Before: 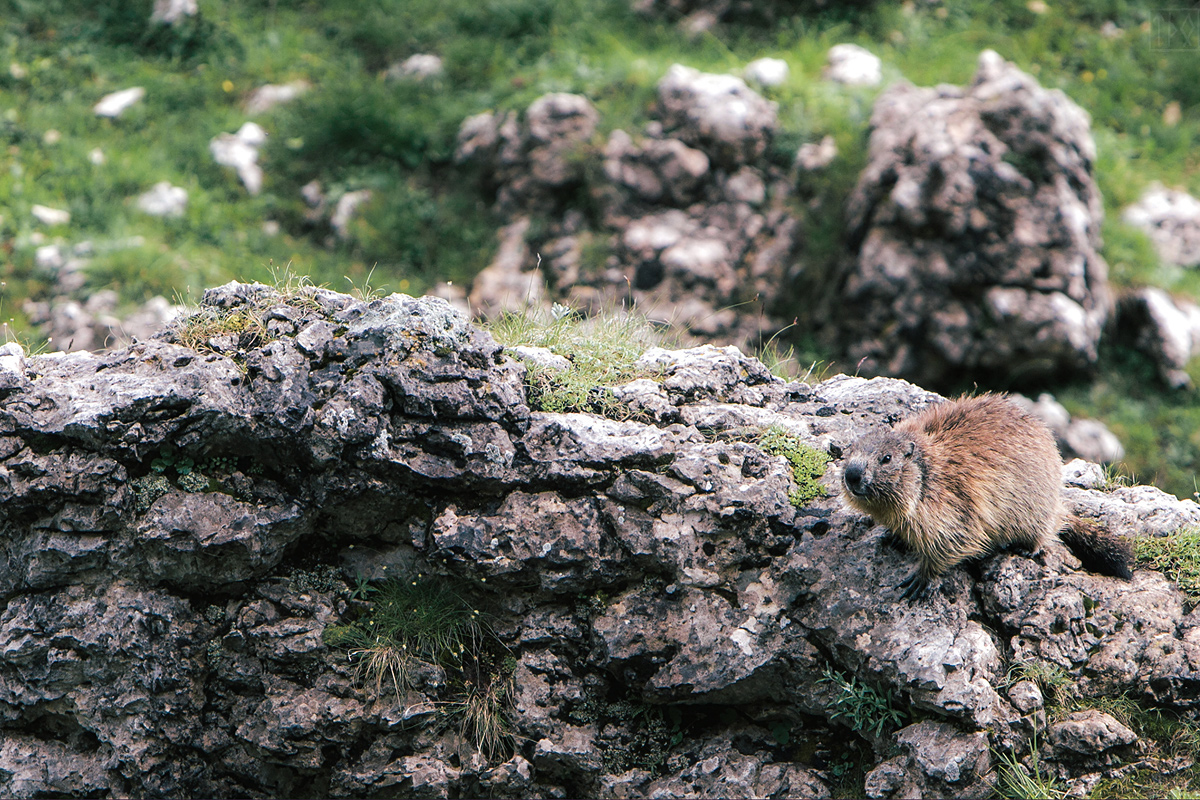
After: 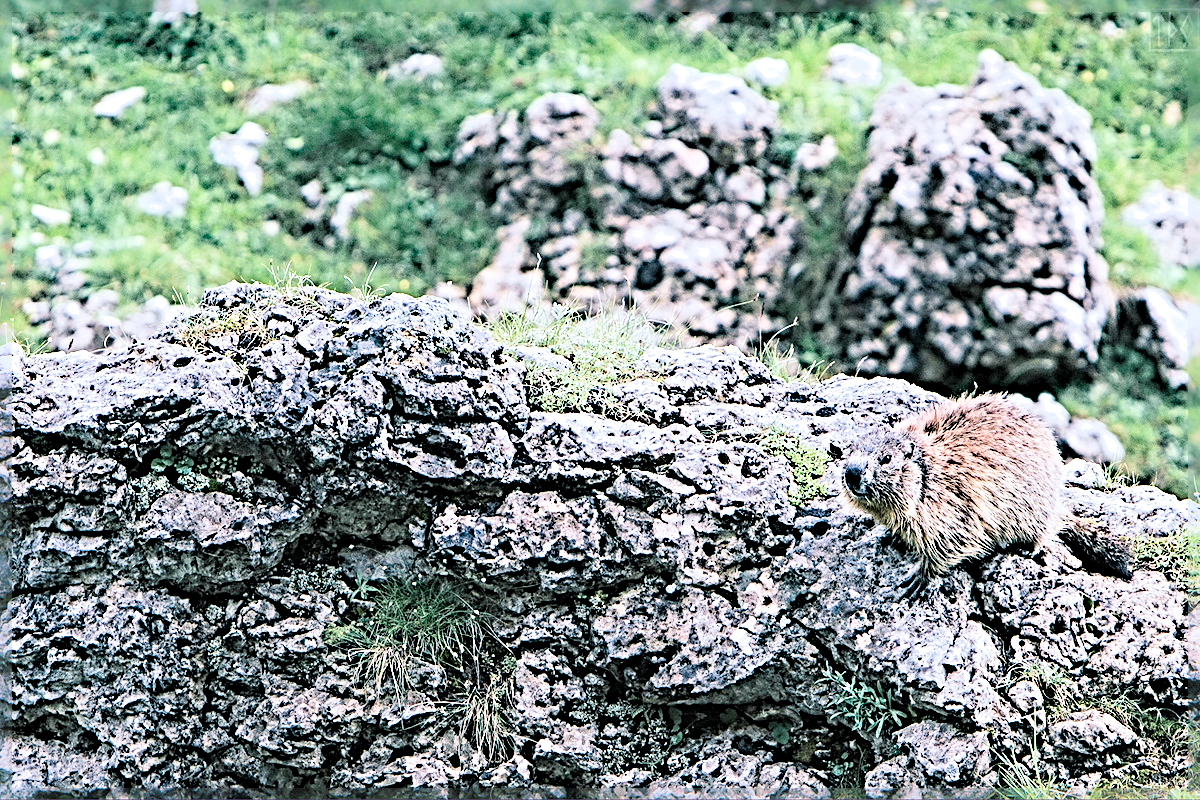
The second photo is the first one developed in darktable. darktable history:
filmic rgb: black relative exposure -8.88 EV, white relative exposure 4.98 EV, target black luminance 0%, hardness 3.77, latitude 66.76%, contrast 0.821, highlights saturation mix 11.24%, shadows ↔ highlights balance 20.12%
color calibration: gray › normalize channels true, illuminant custom, x 0.368, y 0.373, temperature 4345.21 K, gamut compression 0
sharpen: radius 6.3, amount 1.816, threshold 0.029
exposure: exposure 2.227 EV, compensate exposure bias true, compensate highlight preservation false
